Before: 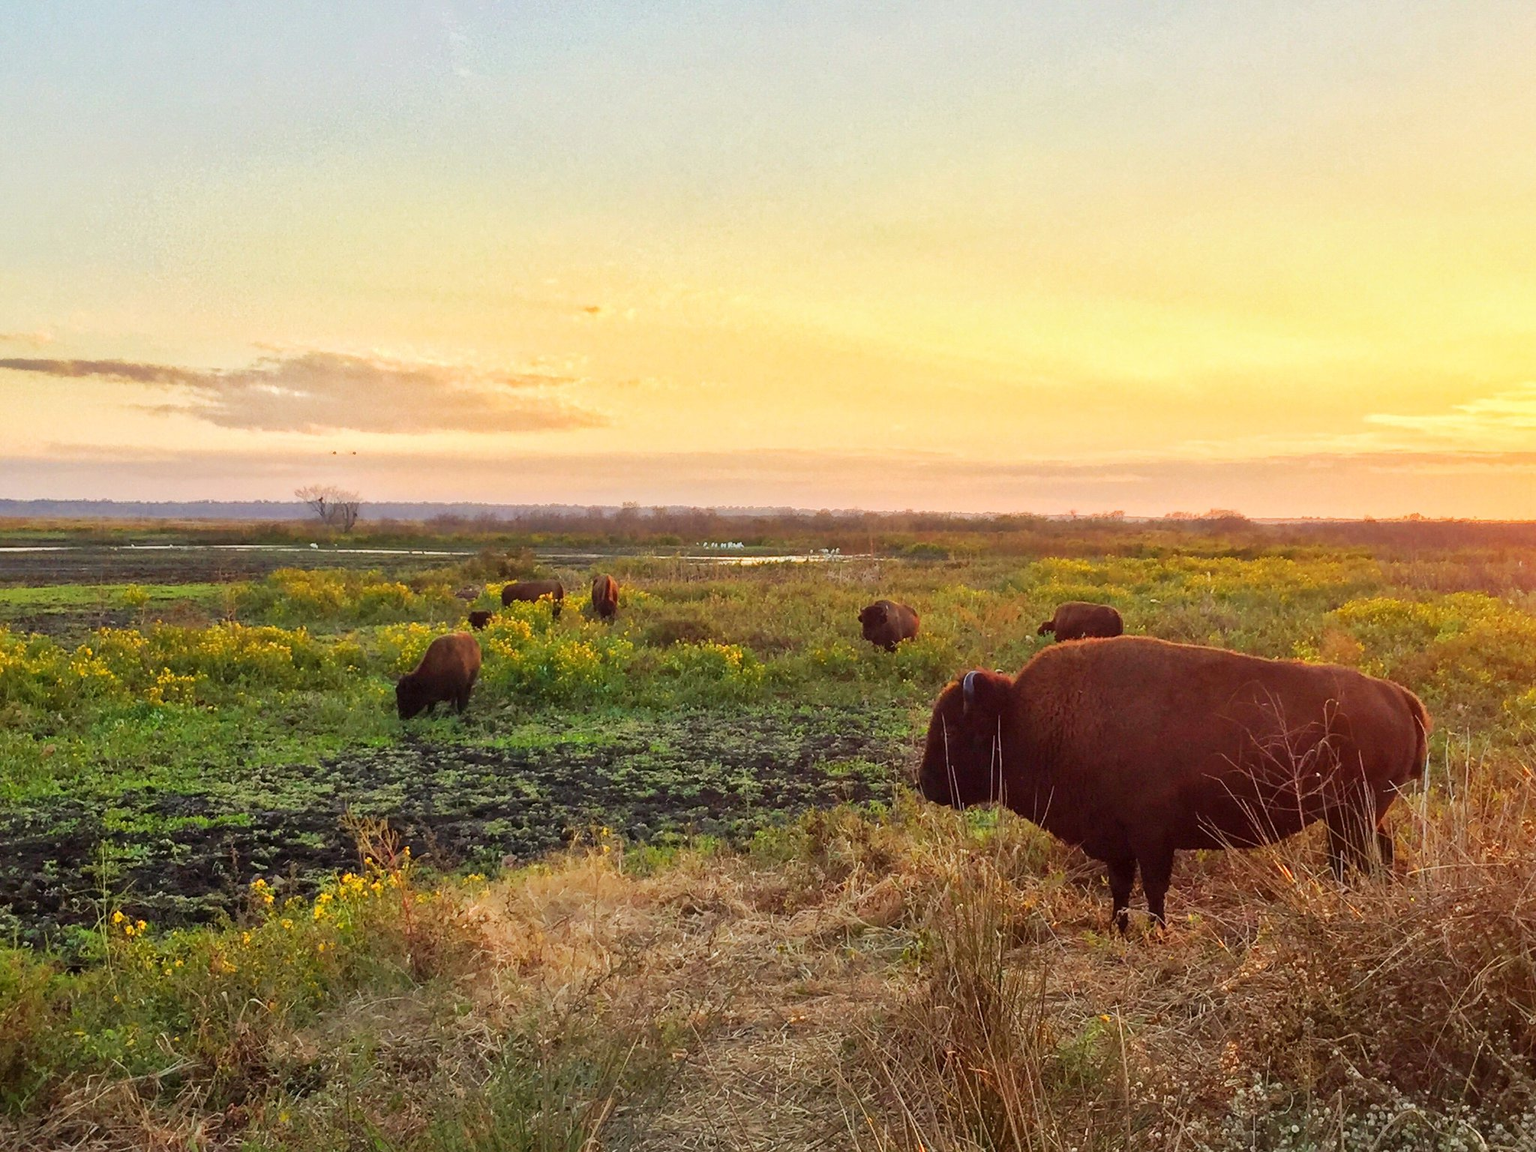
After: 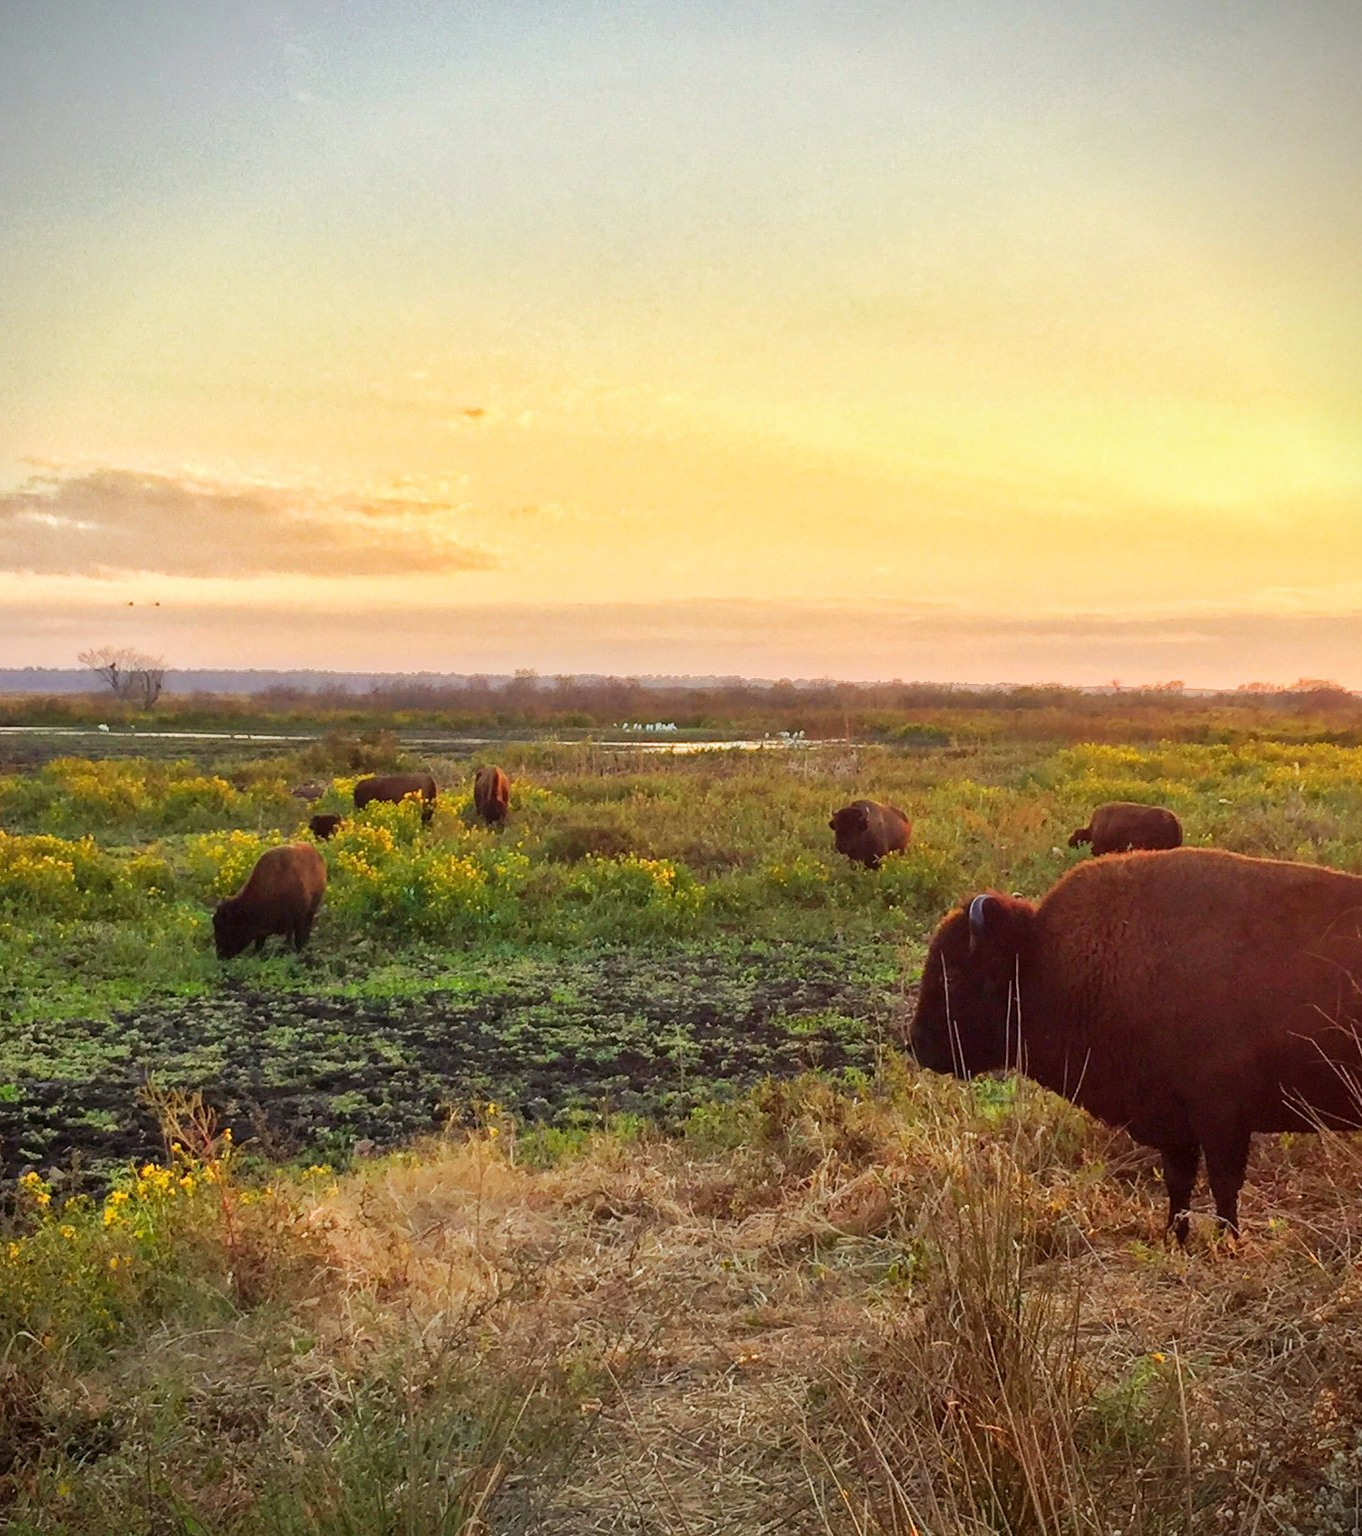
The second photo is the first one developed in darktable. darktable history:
vignetting: fall-off start 91.58%, brightness -0.645, saturation -0.014
crop and rotate: left 15.414%, right 18.052%
